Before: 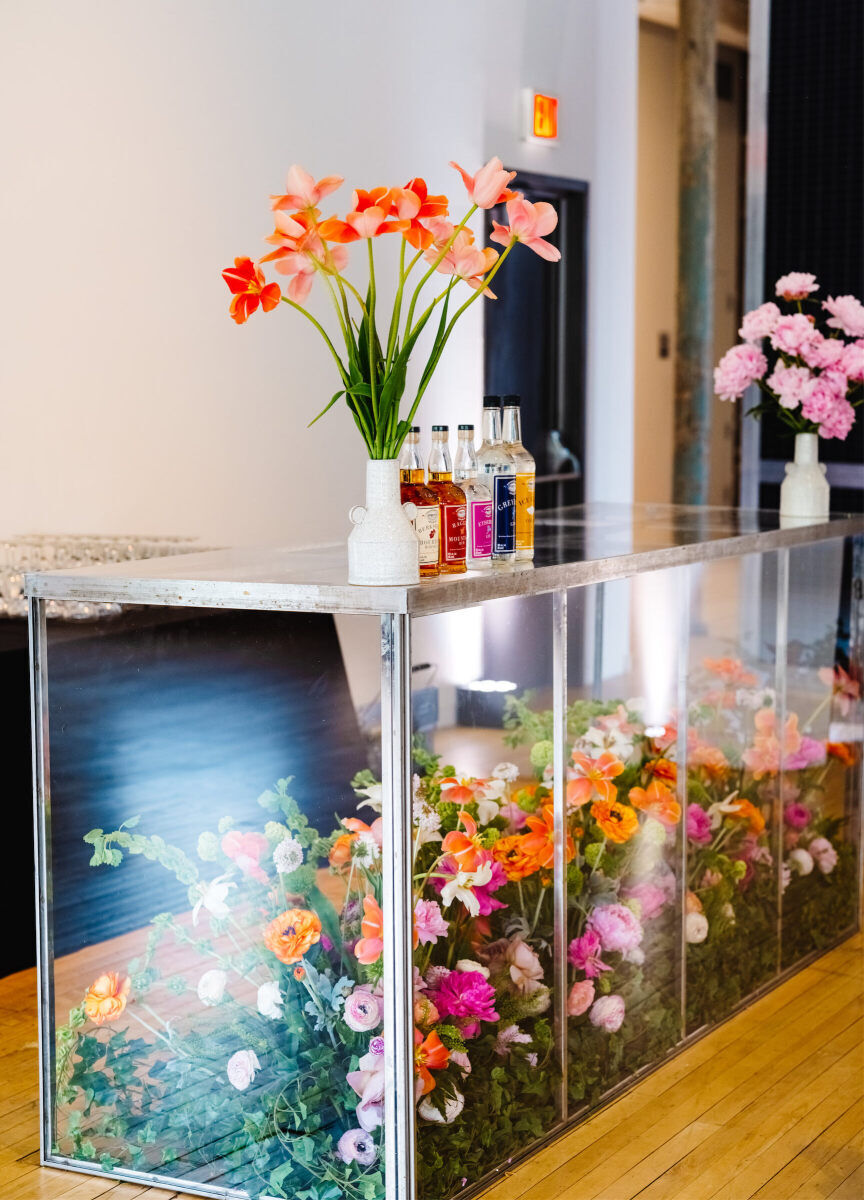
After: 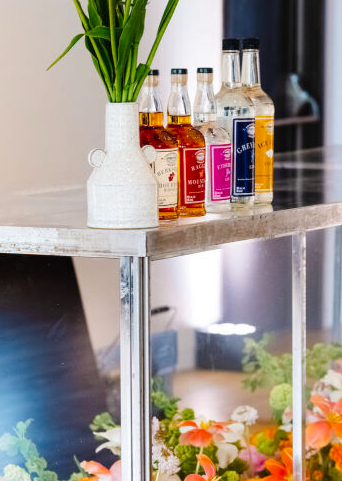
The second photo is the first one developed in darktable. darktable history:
color correction: highlights b* -0.001, saturation 1.08
crop: left 30.227%, top 29.785%, right 30.127%, bottom 30.103%
